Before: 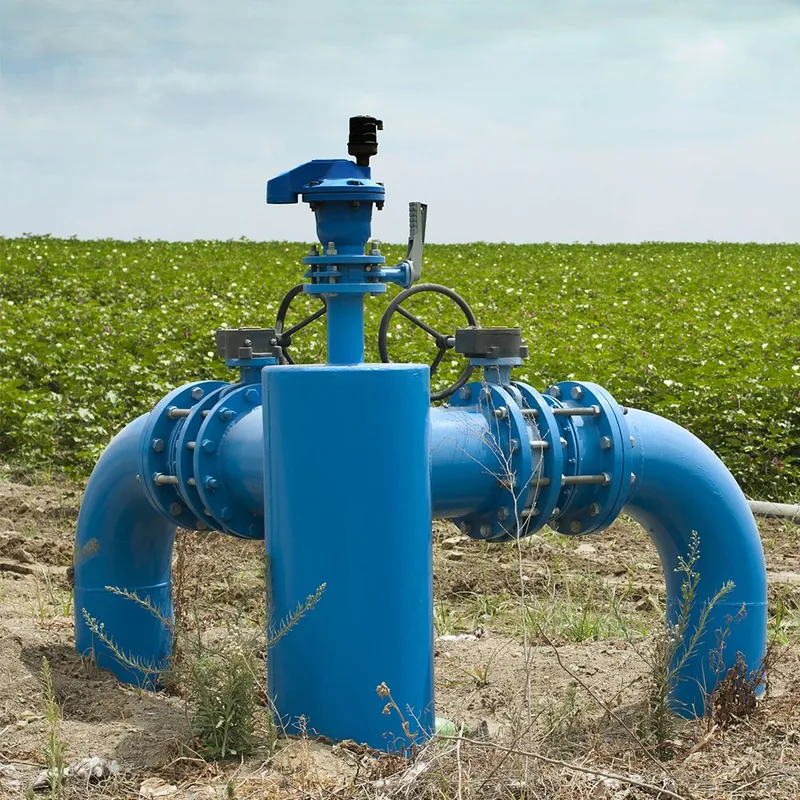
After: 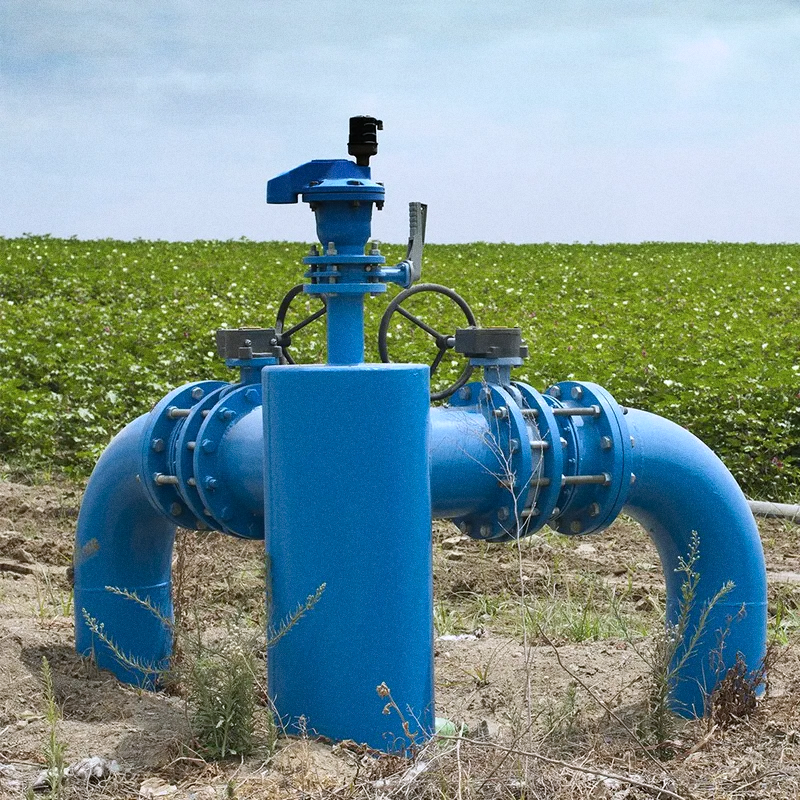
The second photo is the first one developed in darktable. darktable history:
color calibration: illuminant as shot in camera, x 0.358, y 0.373, temperature 4628.91 K
grain: on, module defaults
